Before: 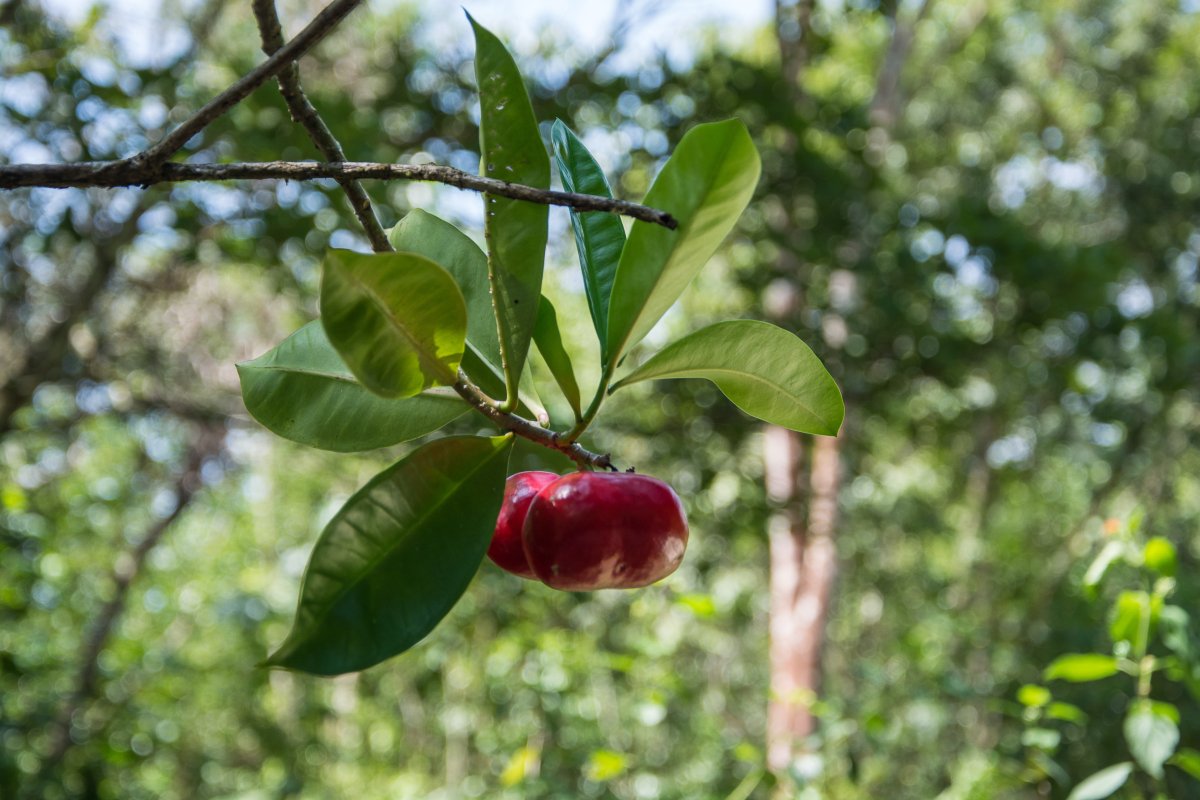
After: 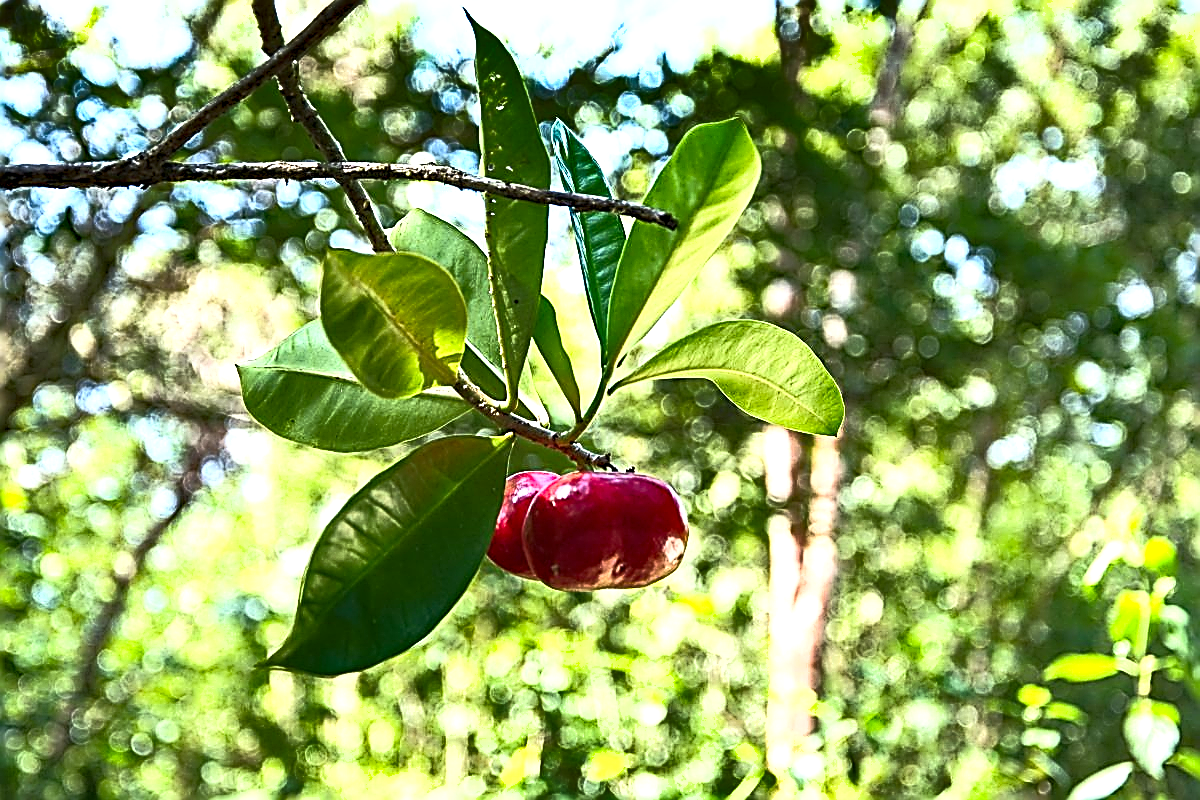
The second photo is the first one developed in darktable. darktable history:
base curve: curves: ch0 [(0, 0) (0.257, 0.25) (0.482, 0.586) (0.757, 0.871) (1, 1)]
exposure: black level correction 0, exposure 1.3 EV, compensate exposure bias true, compensate highlight preservation false
sharpen: amount 2
haze removal: strength 0.29, distance 0.25, compatibility mode true, adaptive false
shadows and highlights: radius 171.16, shadows 27, white point adjustment 3.13, highlights -67.95, soften with gaussian
